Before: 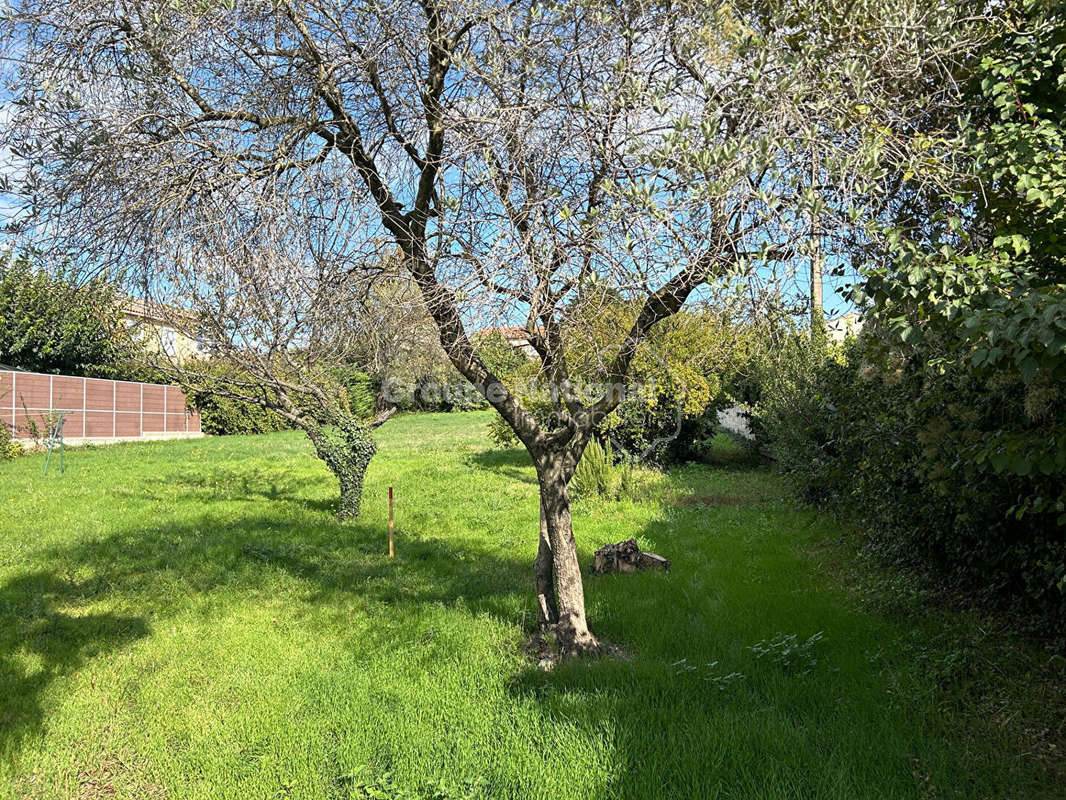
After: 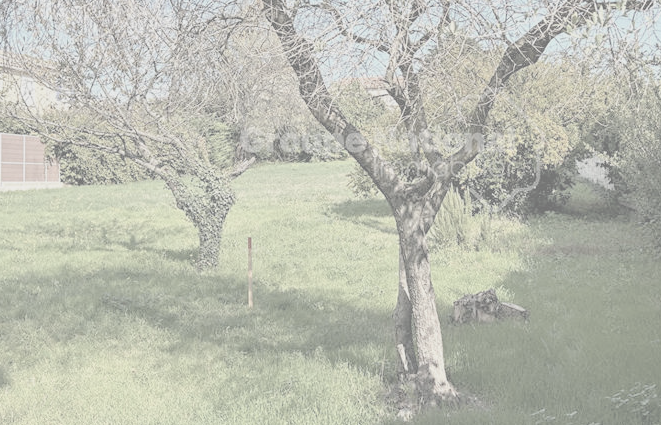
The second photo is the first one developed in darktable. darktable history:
white balance: red 1.009, blue 0.985
contrast brightness saturation: contrast -0.32, brightness 0.75, saturation -0.78
crop: left 13.312%, top 31.28%, right 24.627%, bottom 15.582%
